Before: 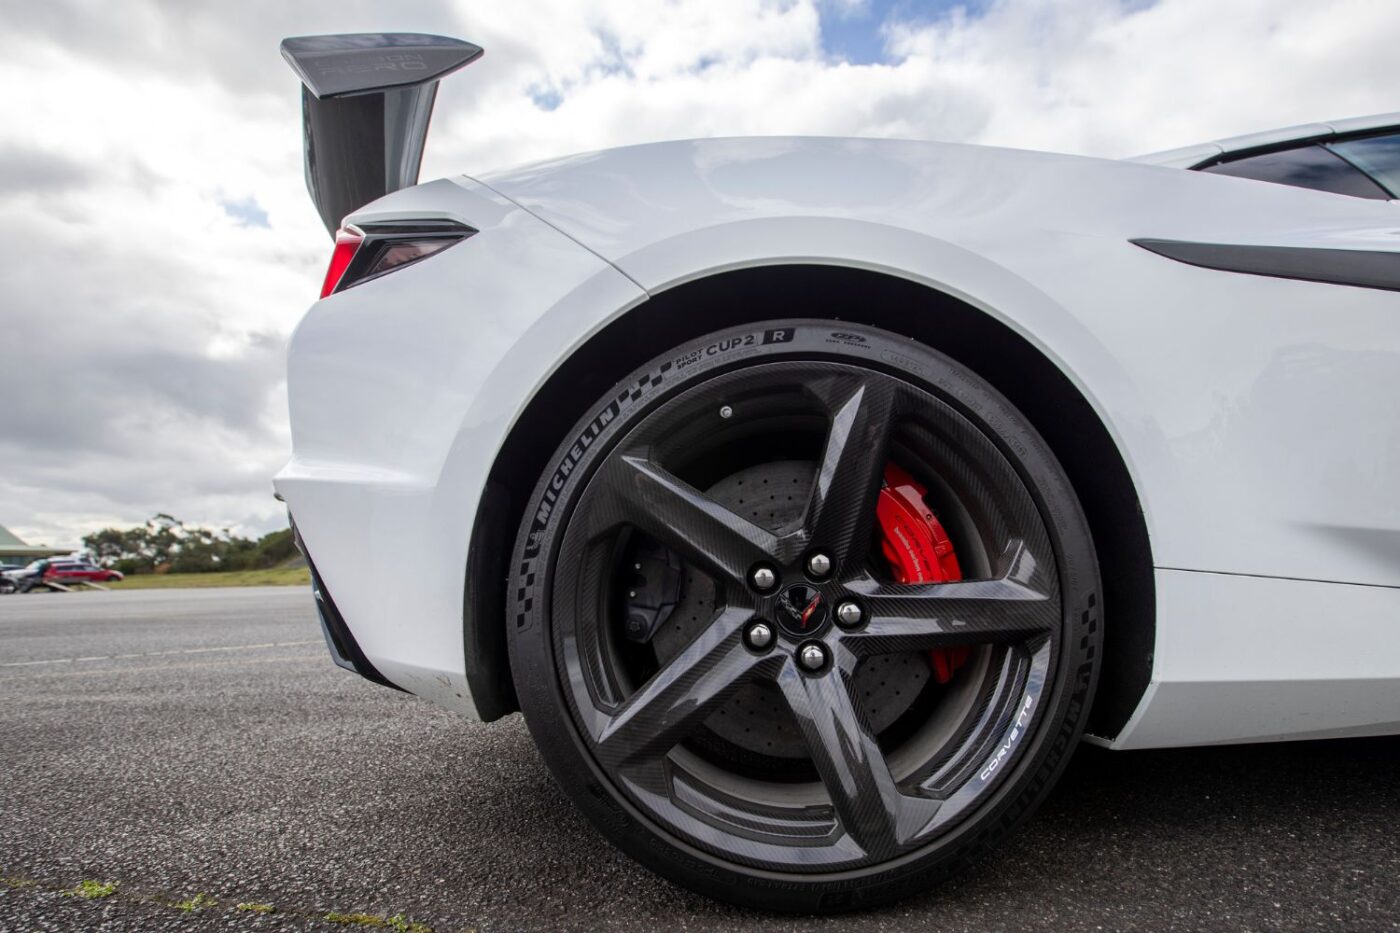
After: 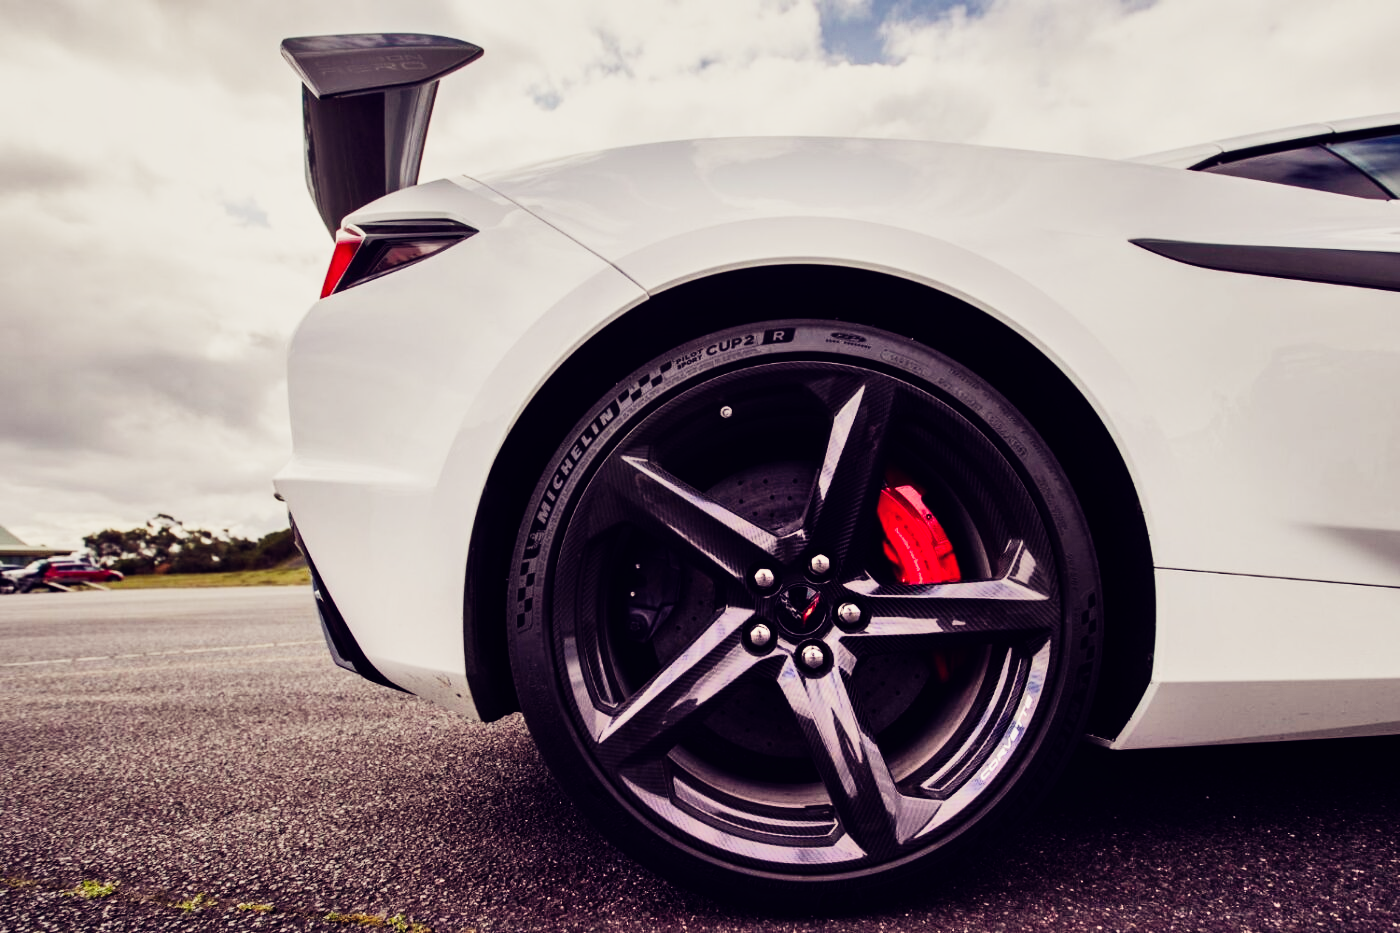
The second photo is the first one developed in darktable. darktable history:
sigmoid: contrast 2, skew -0.2, preserve hue 0%, red attenuation 0.1, red rotation 0.035, green attenuation 0.1, green rotation -0.017, blue attenuation 0.15, blue rotation -0.052, base primaries Rec2020
shadows and highlights: soften with gaussian
white balance: red 1.045, blue 0.932
color balance: lift [1.001, 0.997, 0.99, 1.01], gamma [1.007, 1, 0.975, 1.025], gain [1, 1.065, 1.052, 0.935], contrast 13.25%
